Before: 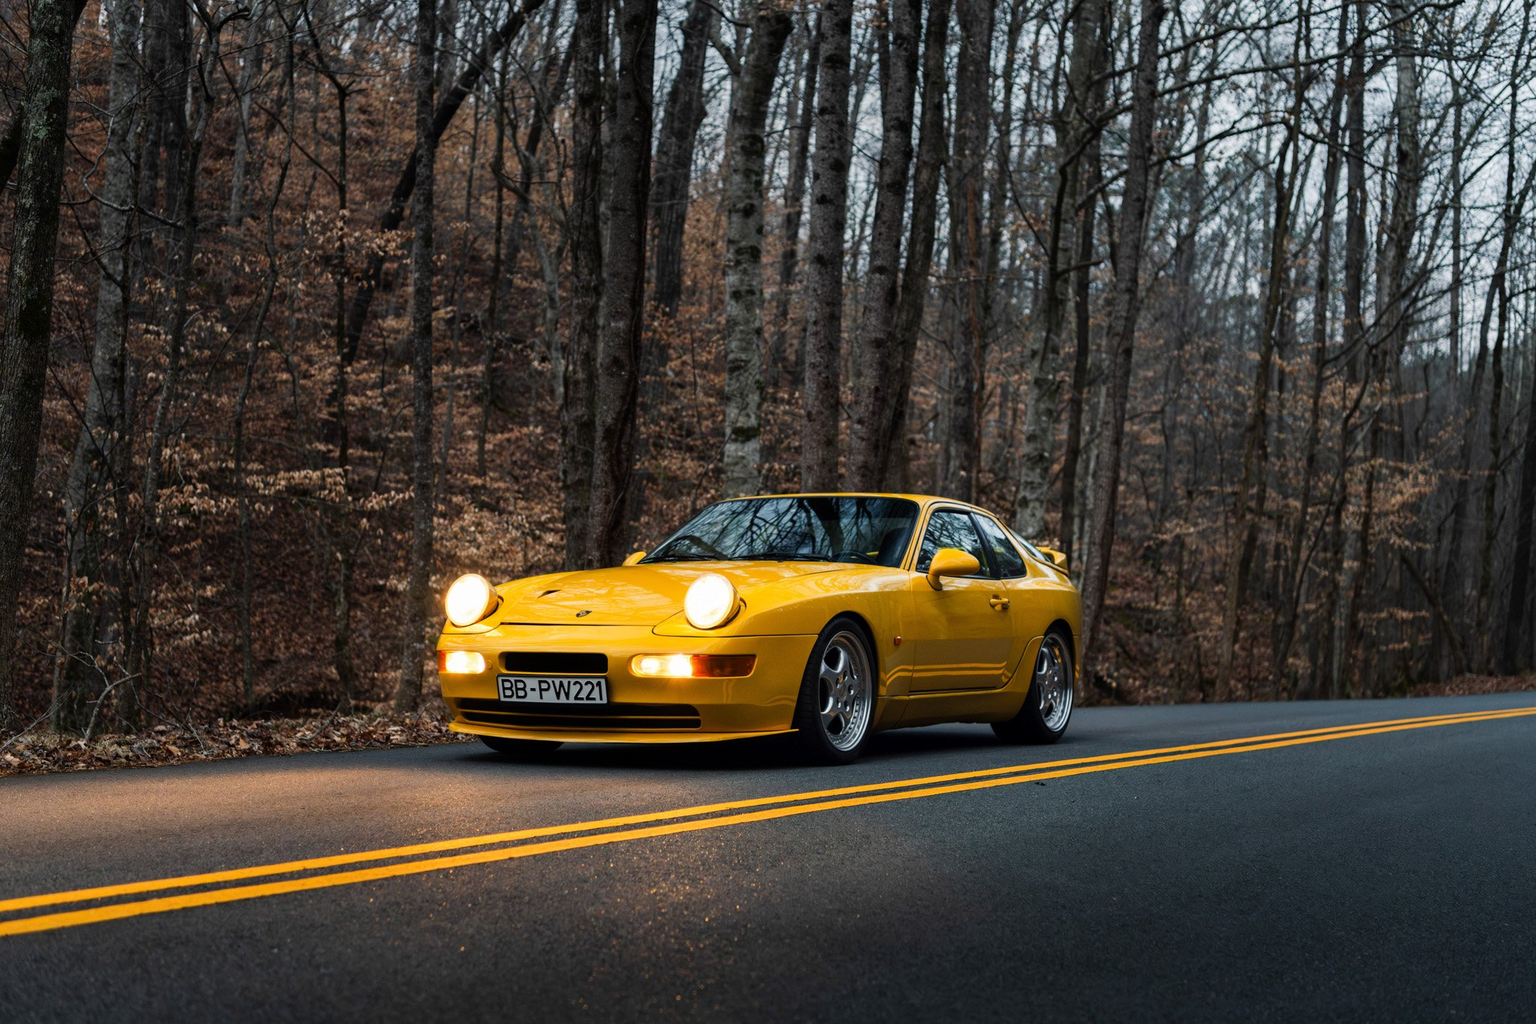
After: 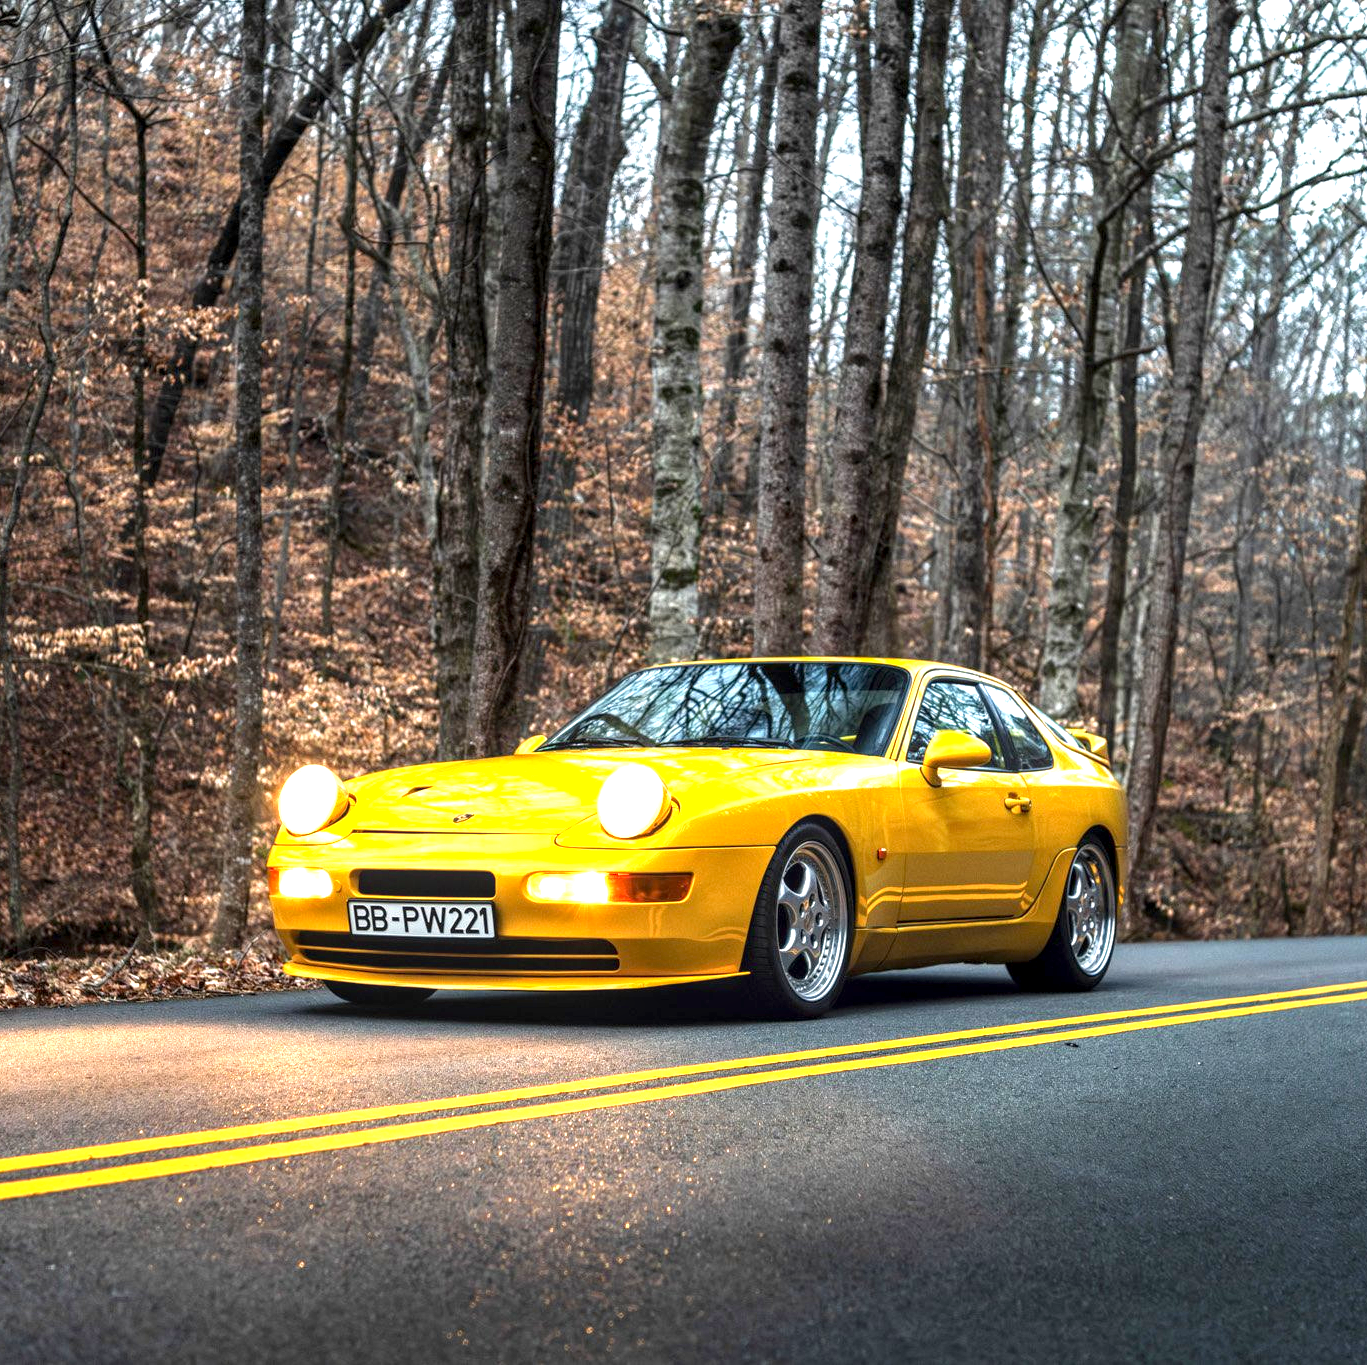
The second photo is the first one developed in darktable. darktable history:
exposure: black level correction 0.001, exposure 1.637 EV, compensate highlight preservation false
local contrast: on, module defaults
crop: left 15.402%, right 17.814%
